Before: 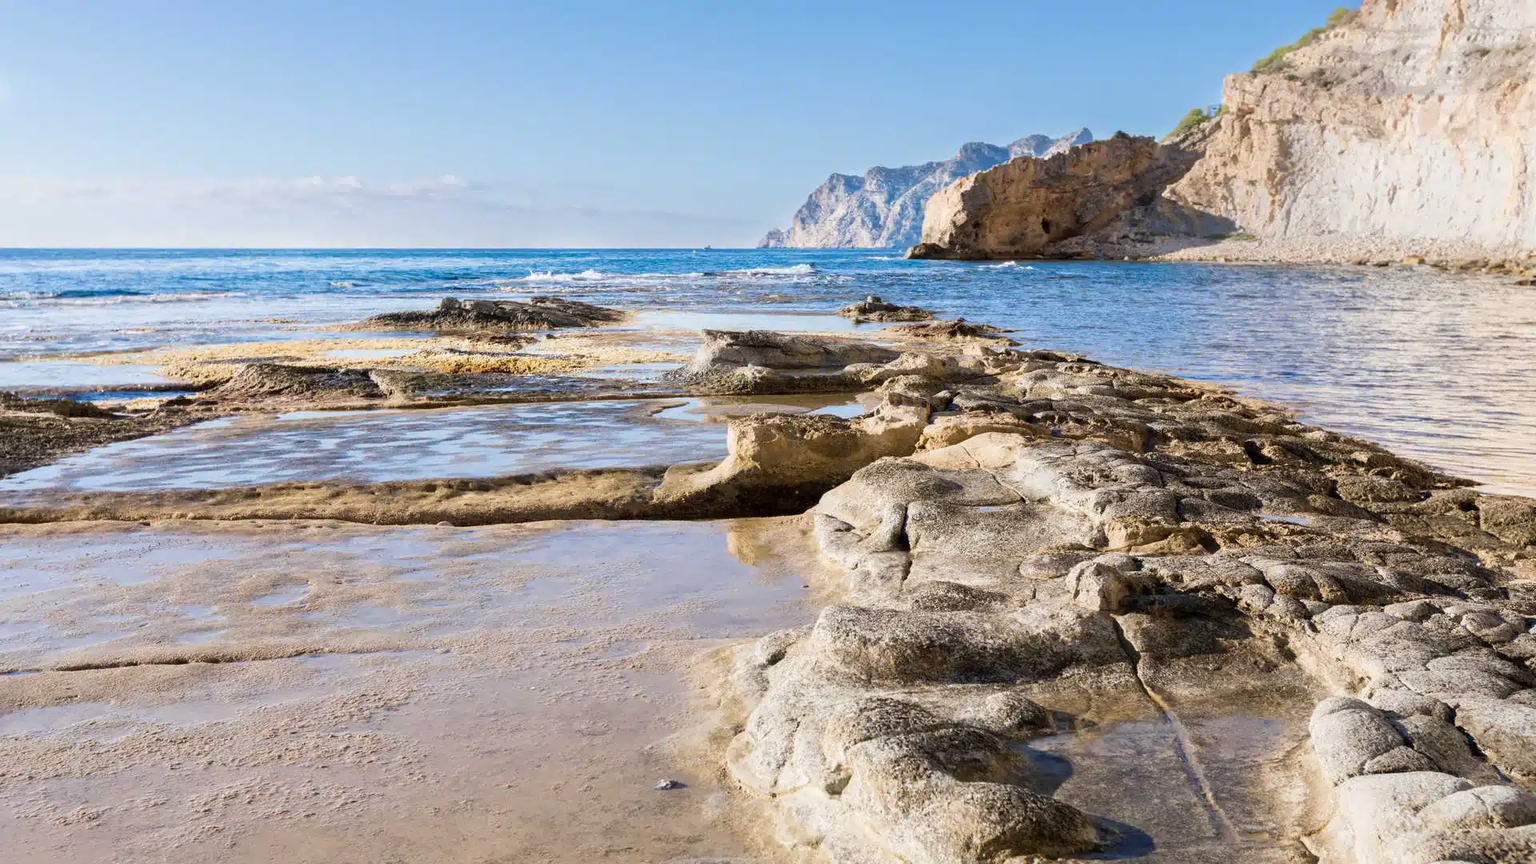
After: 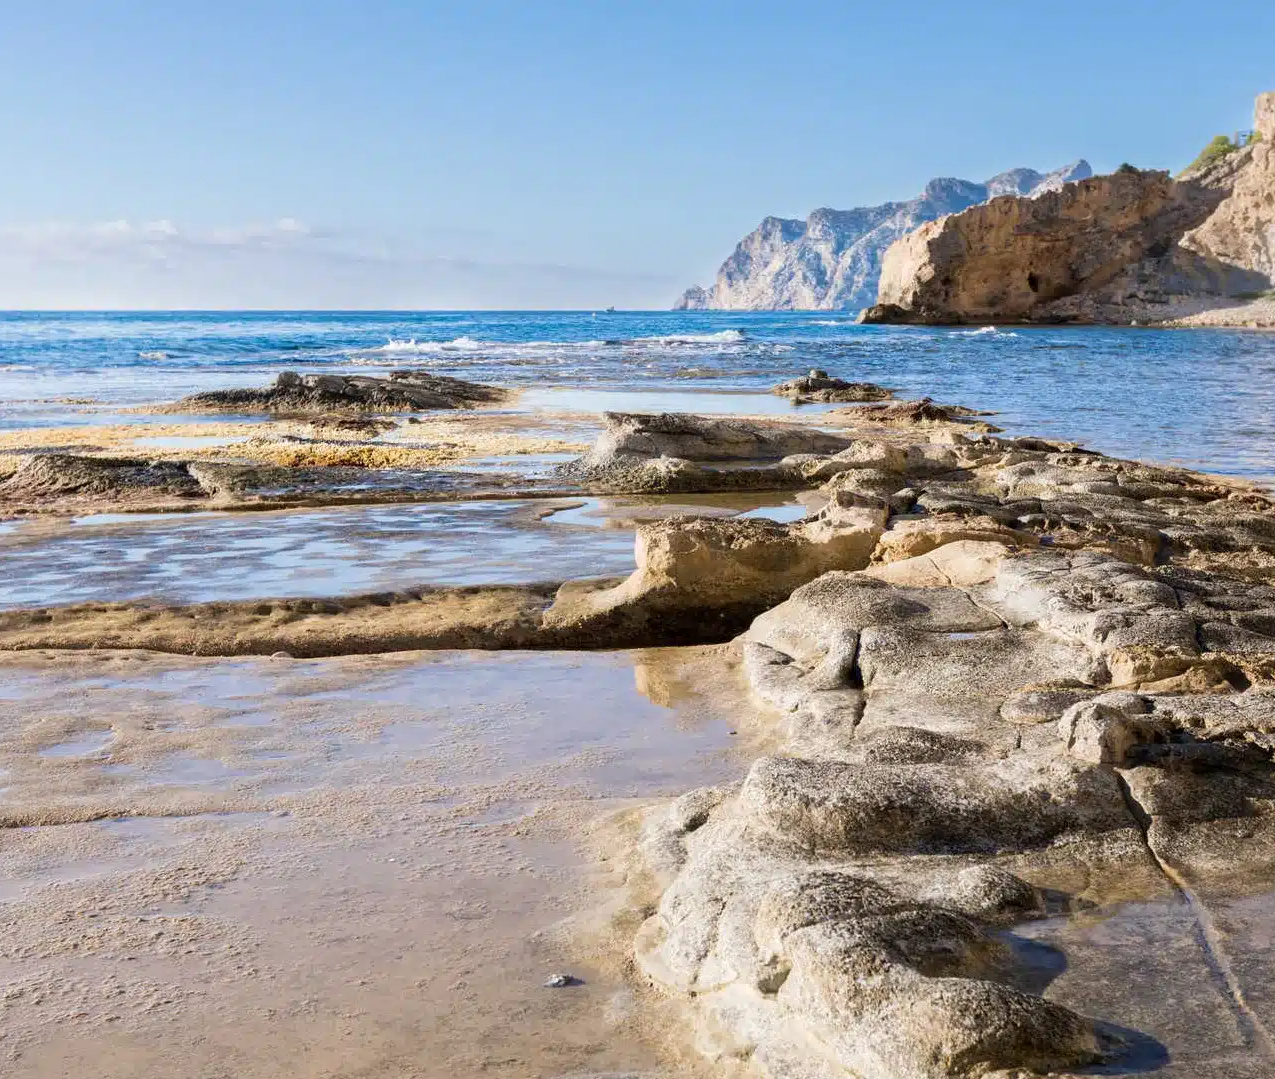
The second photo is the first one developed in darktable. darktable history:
crop and rotate: left 14.288%, right 19.291%
